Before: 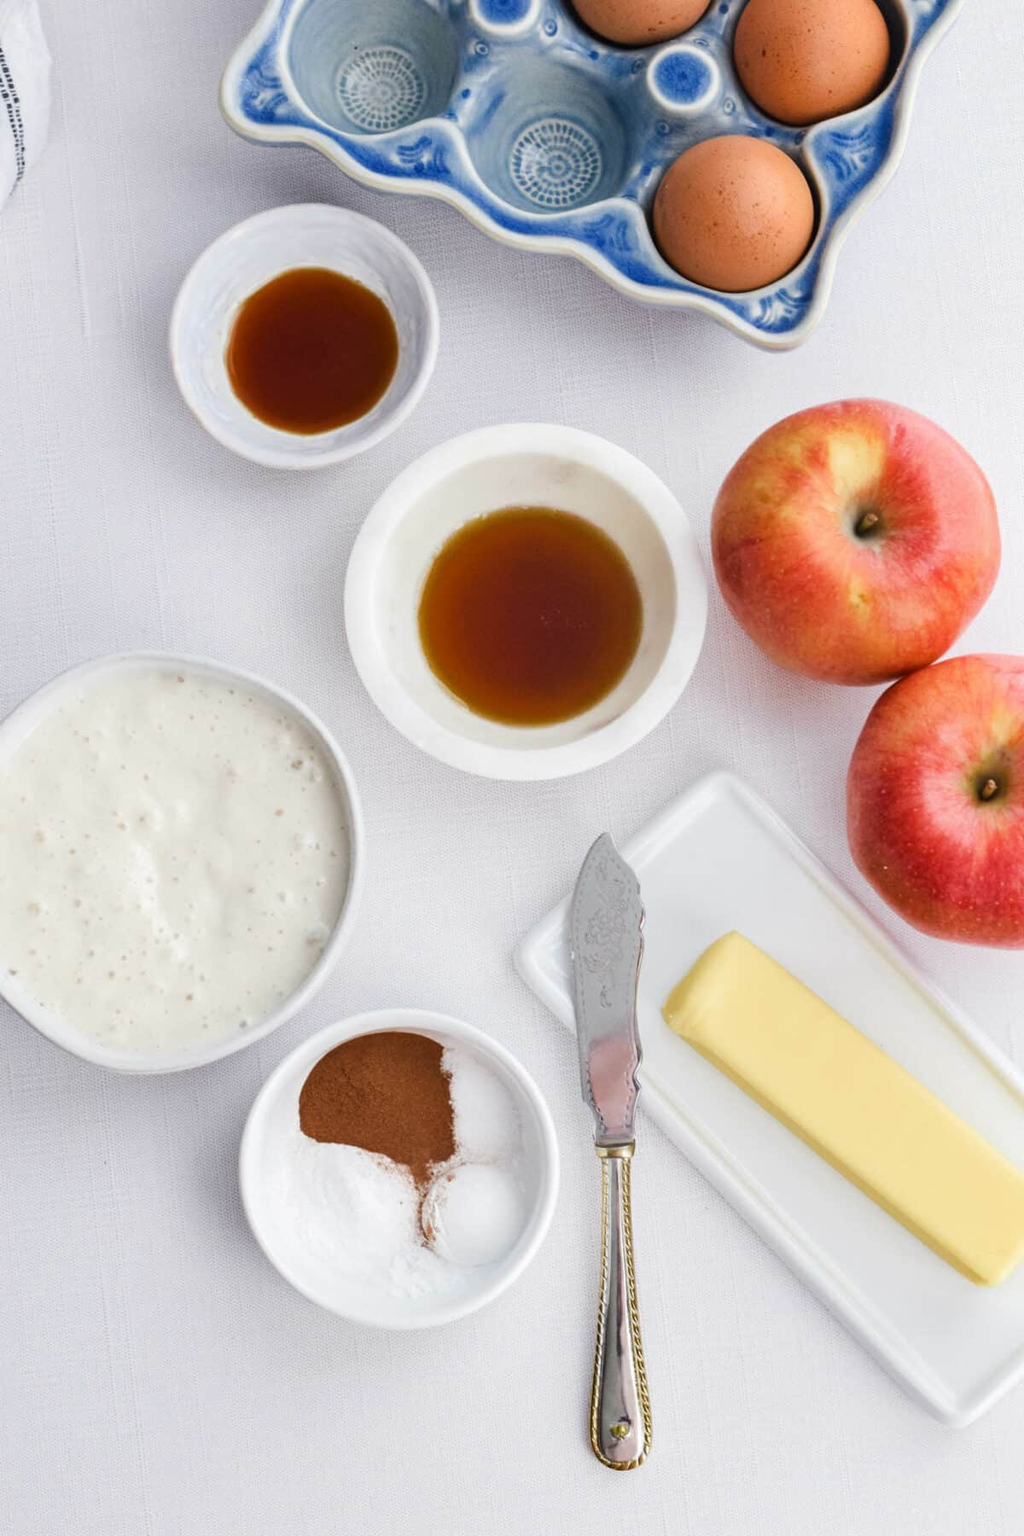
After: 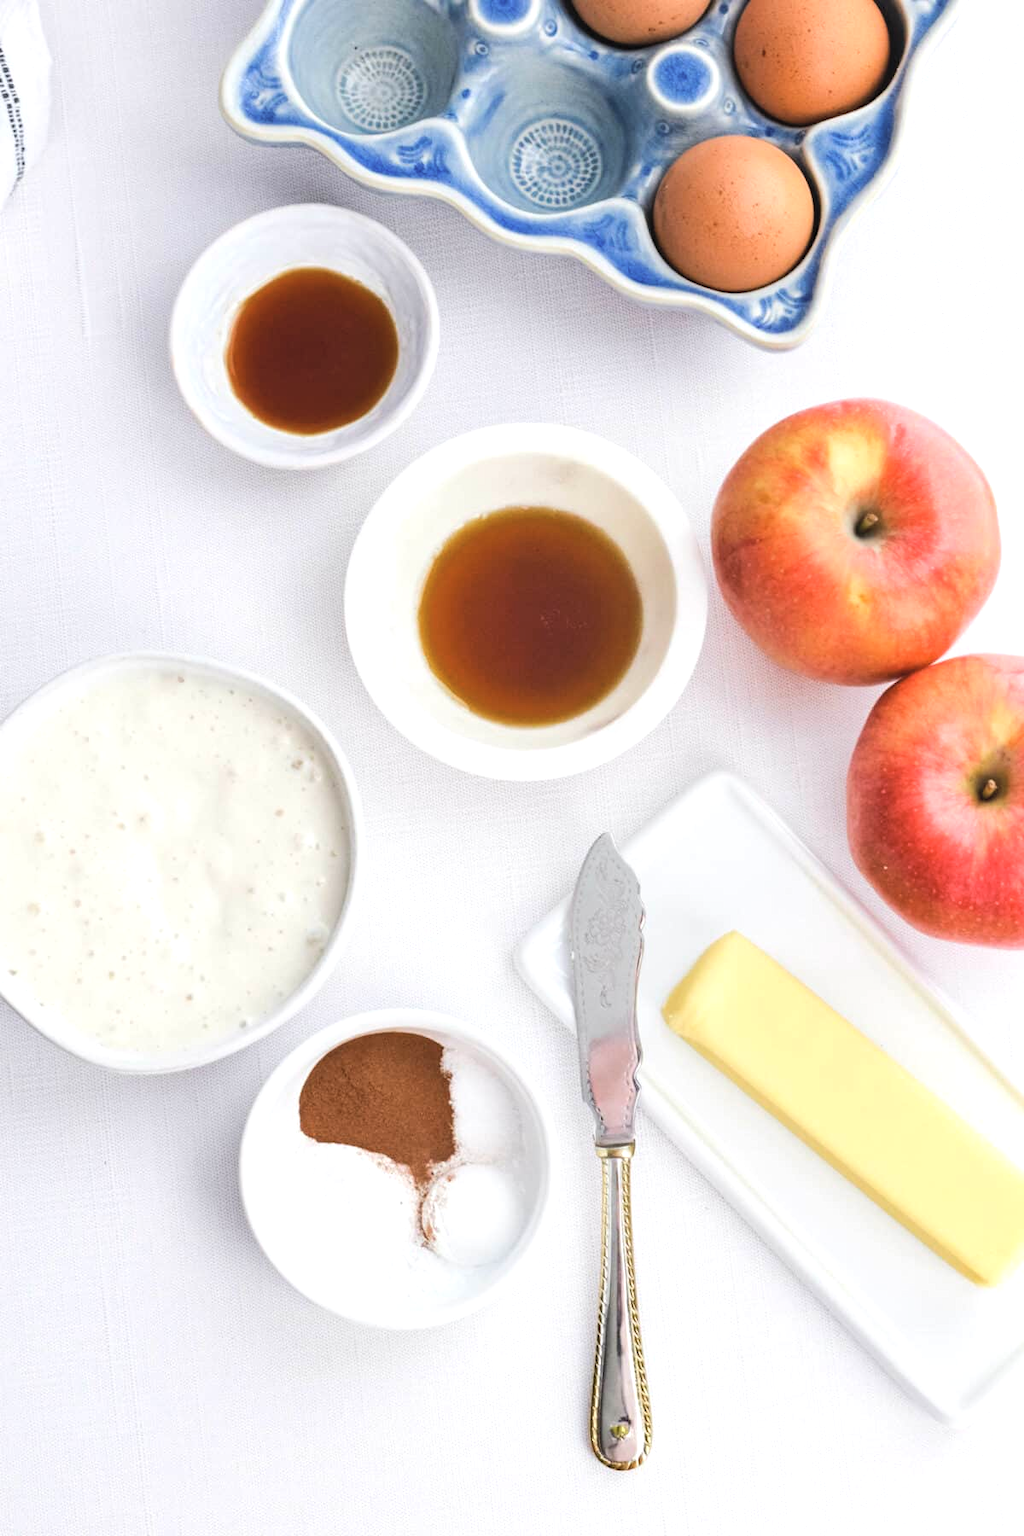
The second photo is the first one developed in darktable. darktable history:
tone equalizer: -8 EV -0.402 EV, -7 EV -0.369 EV, -6 EV -0.296 EV, -5 EV -0.236 EV, -3 EV 0.219 EV, -2 EV 0.312 EV, -1 EV 0.364 EV, +0 EV 0.393 EV, edges refinement/feathering 500, mask exposure compensation -1.25 EV, preserve details no
contrast brightness saturation: brightness 0.146
